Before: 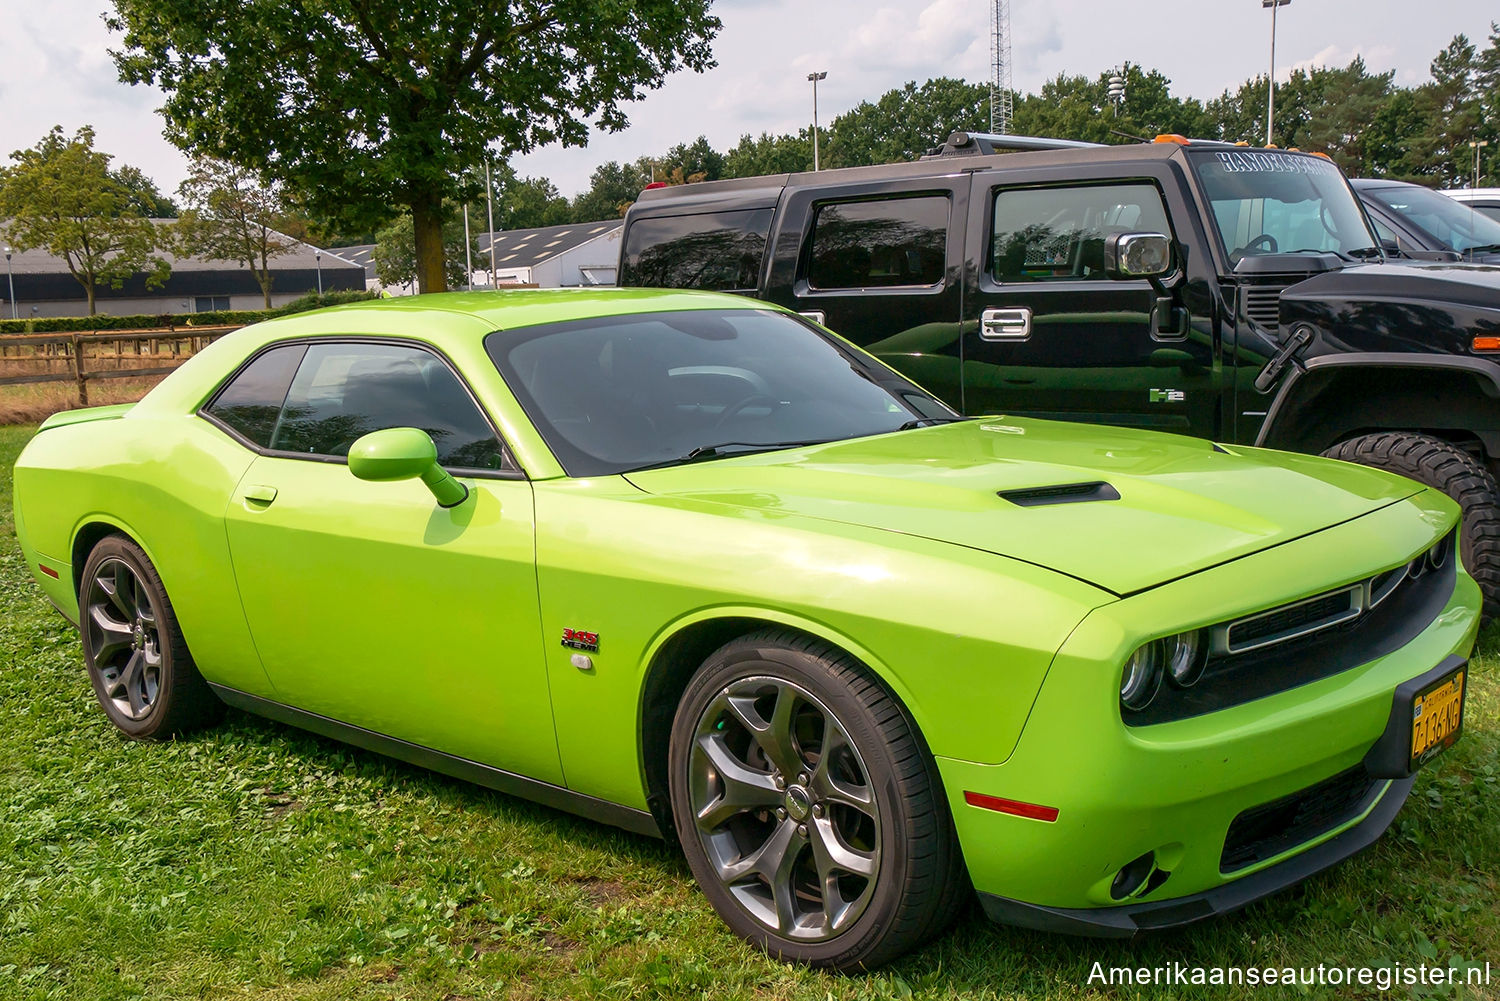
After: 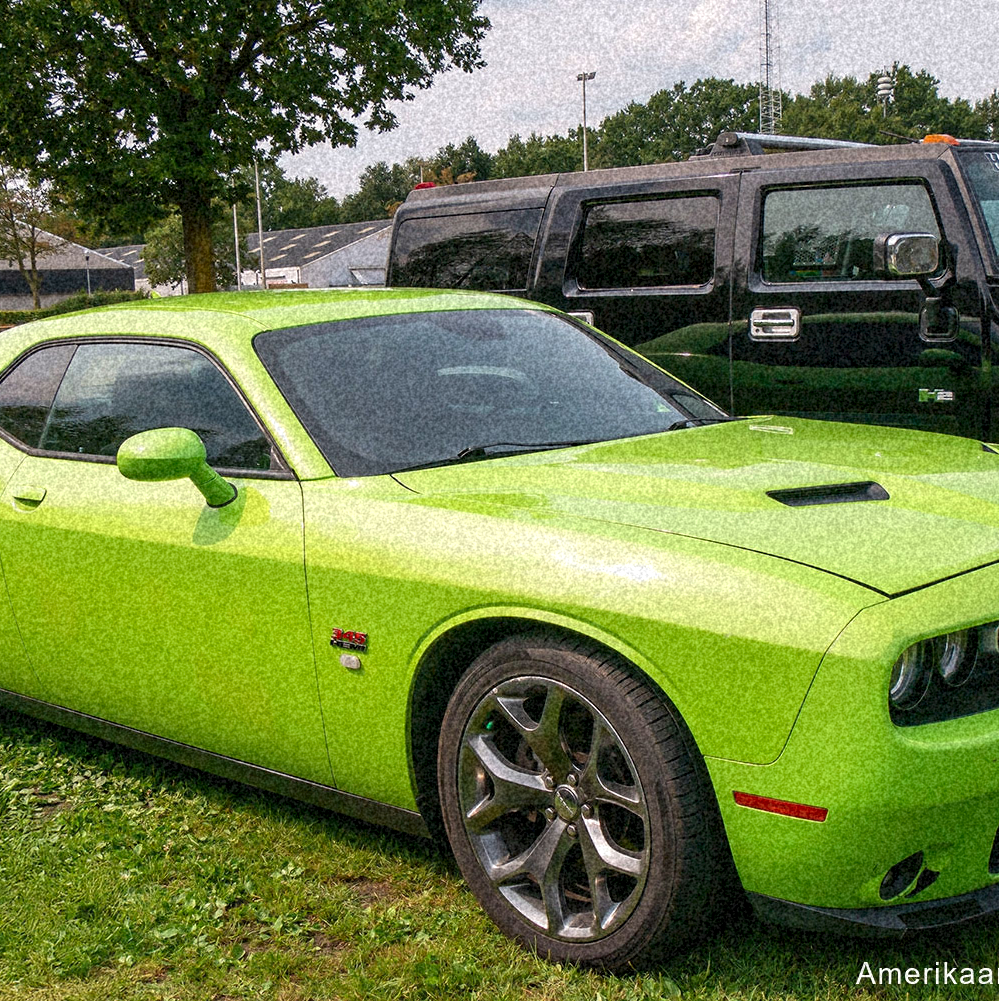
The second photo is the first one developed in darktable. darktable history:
crop: left 15.419%, right 17.914%
grain: coarseness 46.9 ISO, strength 50.21%, mid-tones bias 0%
